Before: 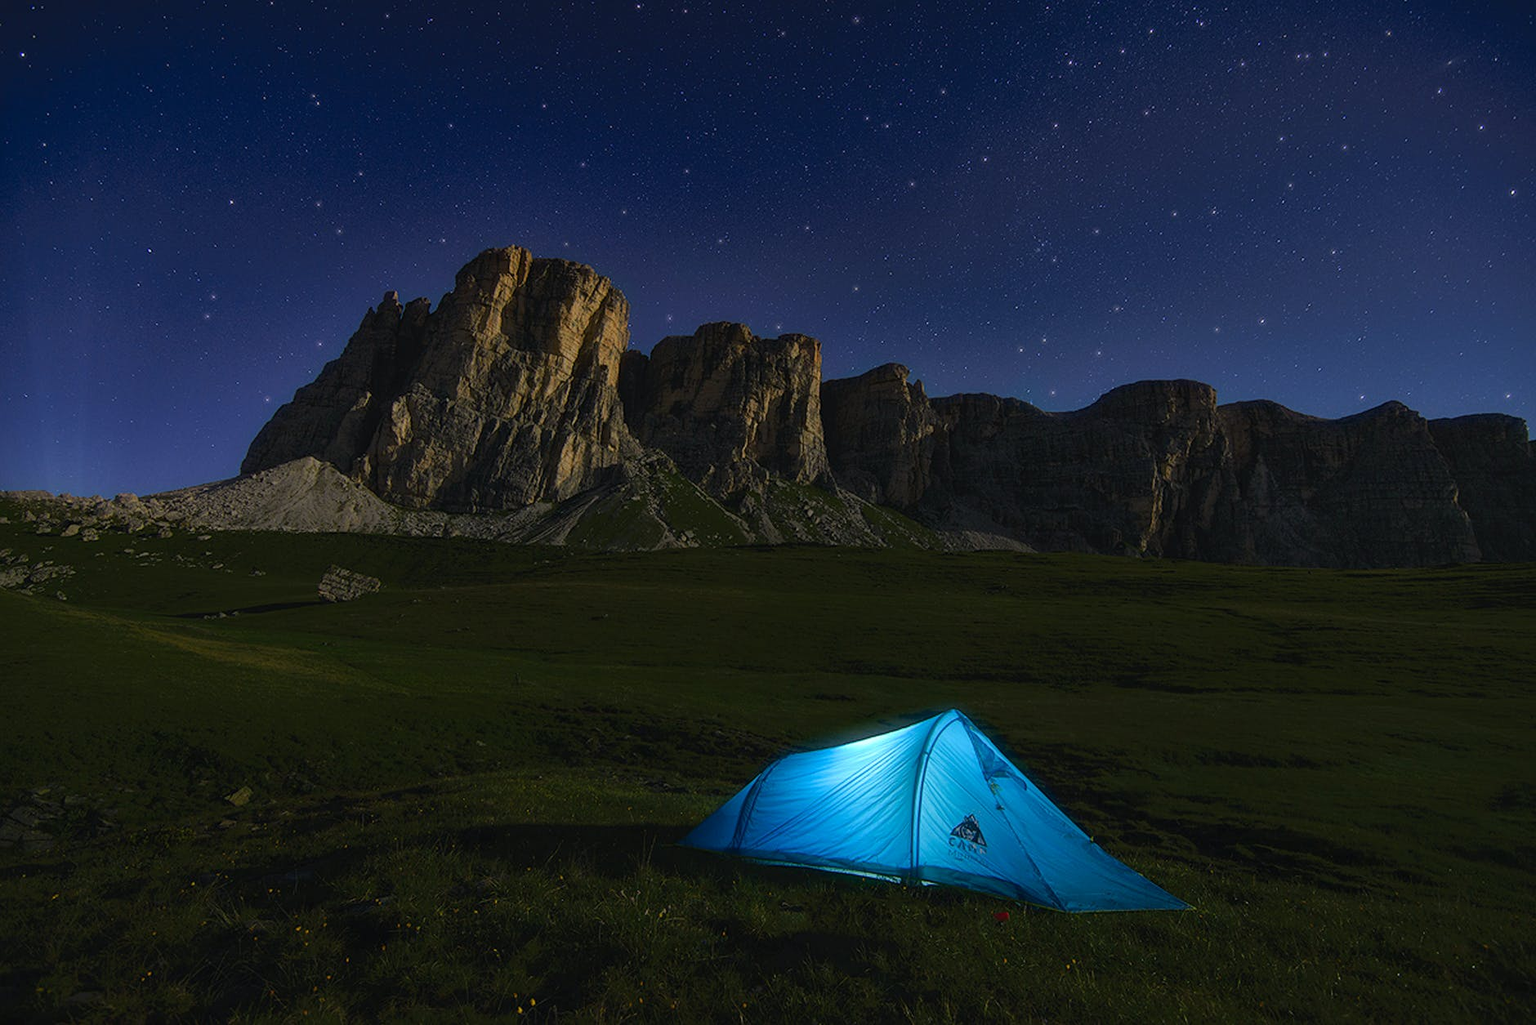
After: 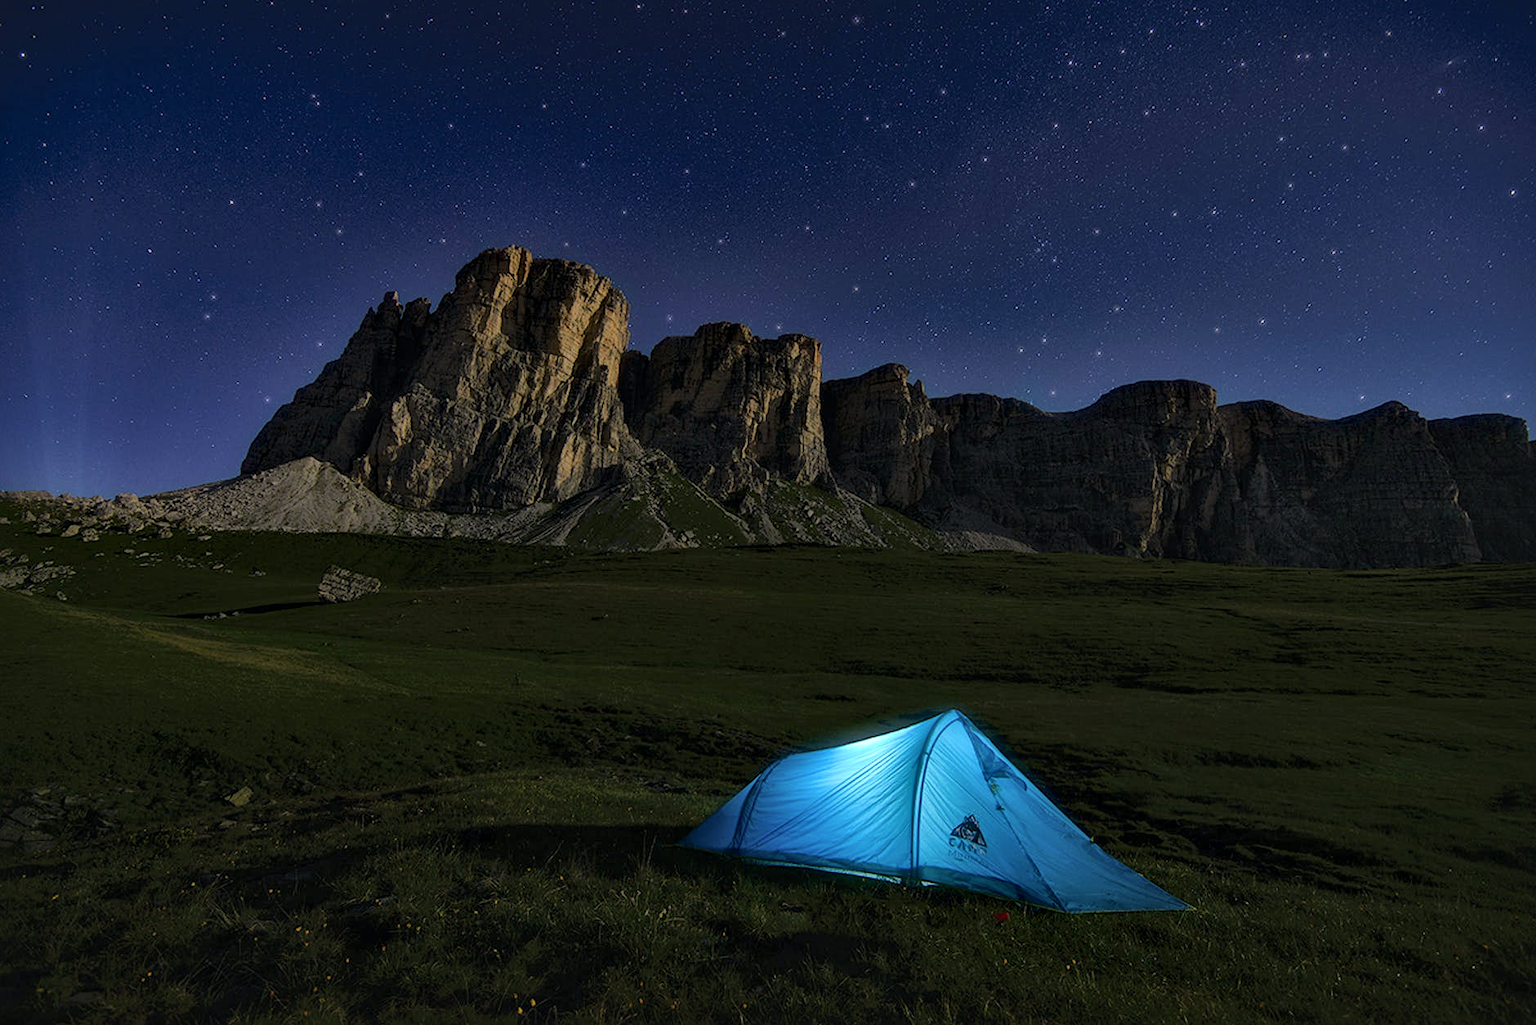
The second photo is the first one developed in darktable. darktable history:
local contrast: mode bilateral grid, contrast 20, coarseness 50, detail 150%, midtone range 0.2
color balance rgb: linear chroma grading › shadows -3%, linear chroma grading › highlights -4%
